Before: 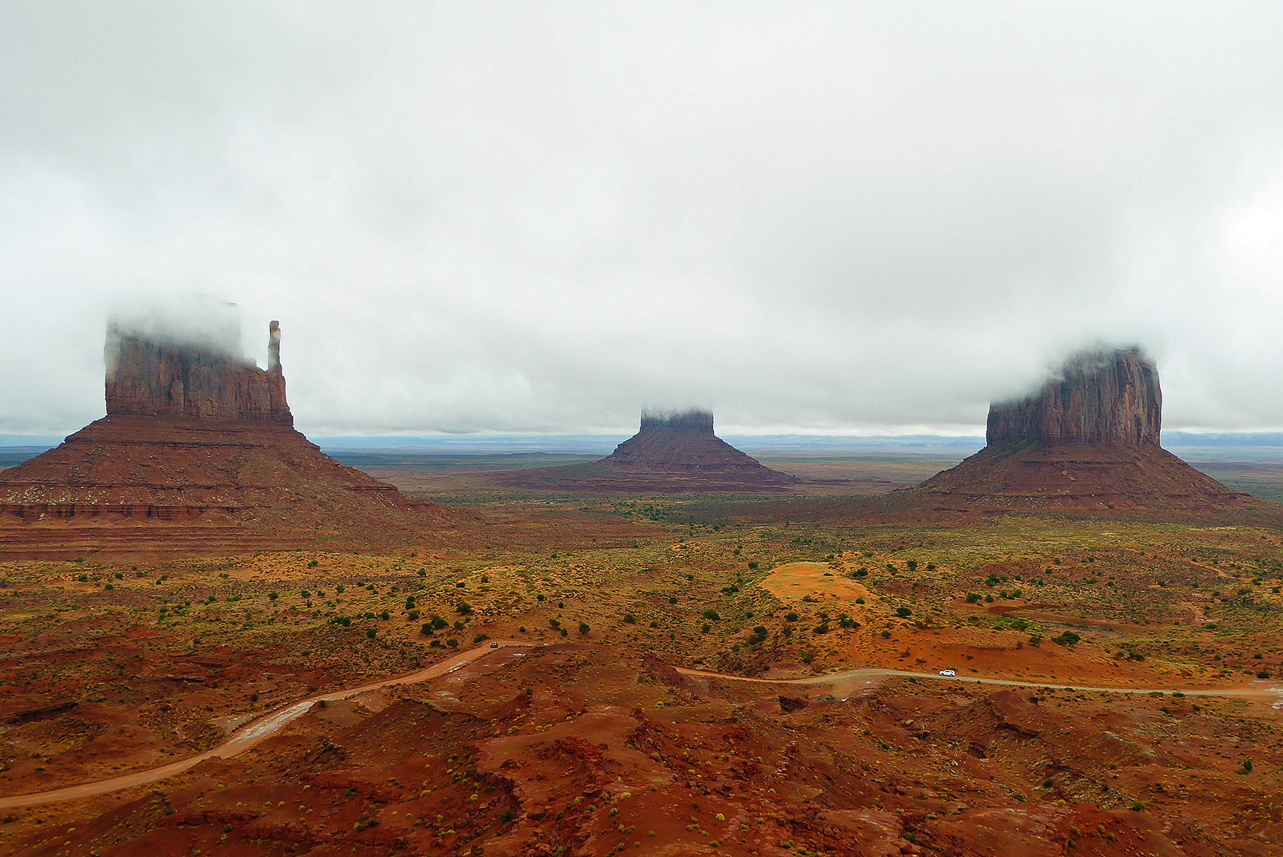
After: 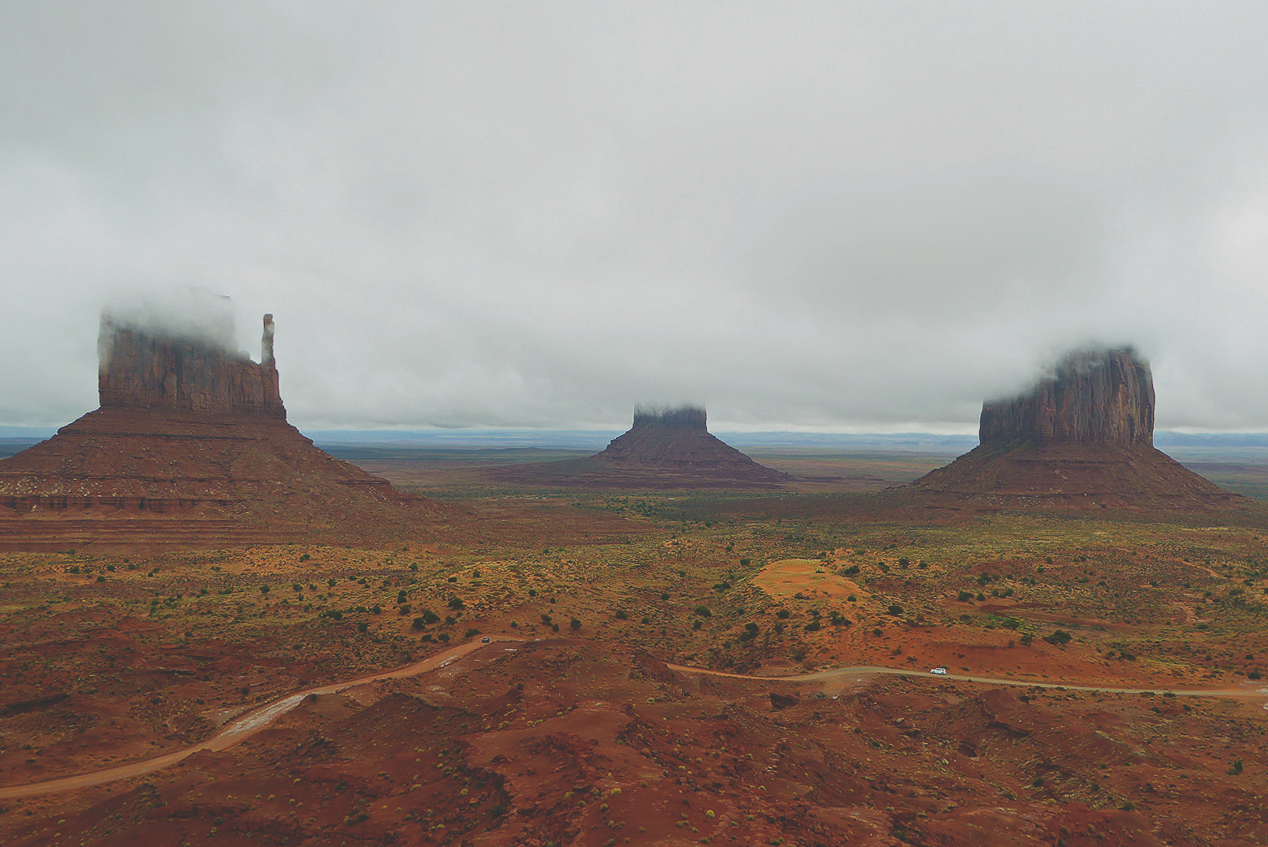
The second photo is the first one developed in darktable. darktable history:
exposure: black level correction -0.038, exposure -0.497 EV, compensate highlight preservation false
crop and rotate: angle -0.425°
